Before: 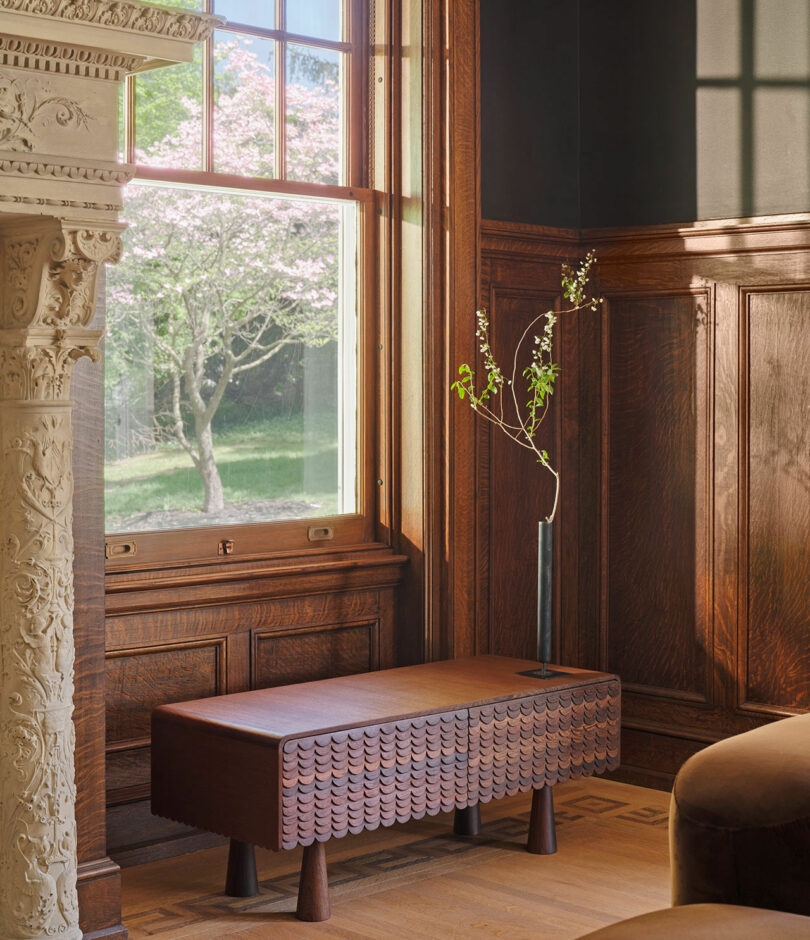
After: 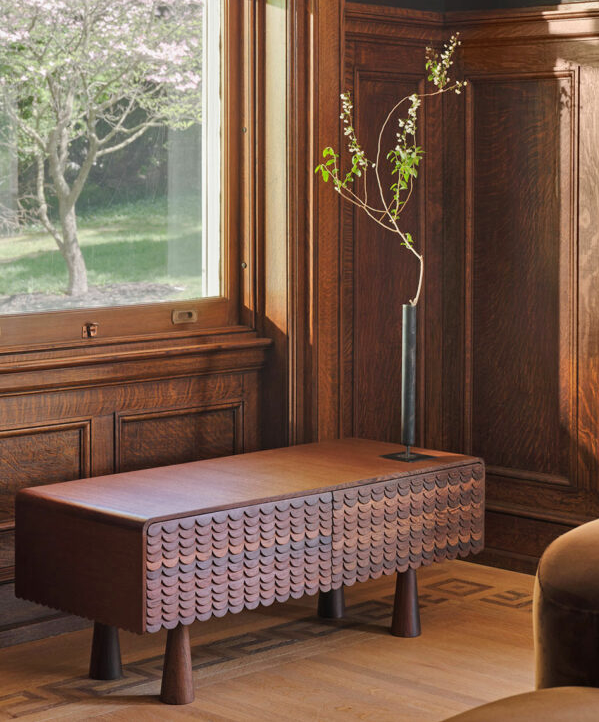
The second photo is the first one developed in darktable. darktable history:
shadows and highlights: soften with gaussian
crop: left 16.867%, top 23.14%, right 9.145%
